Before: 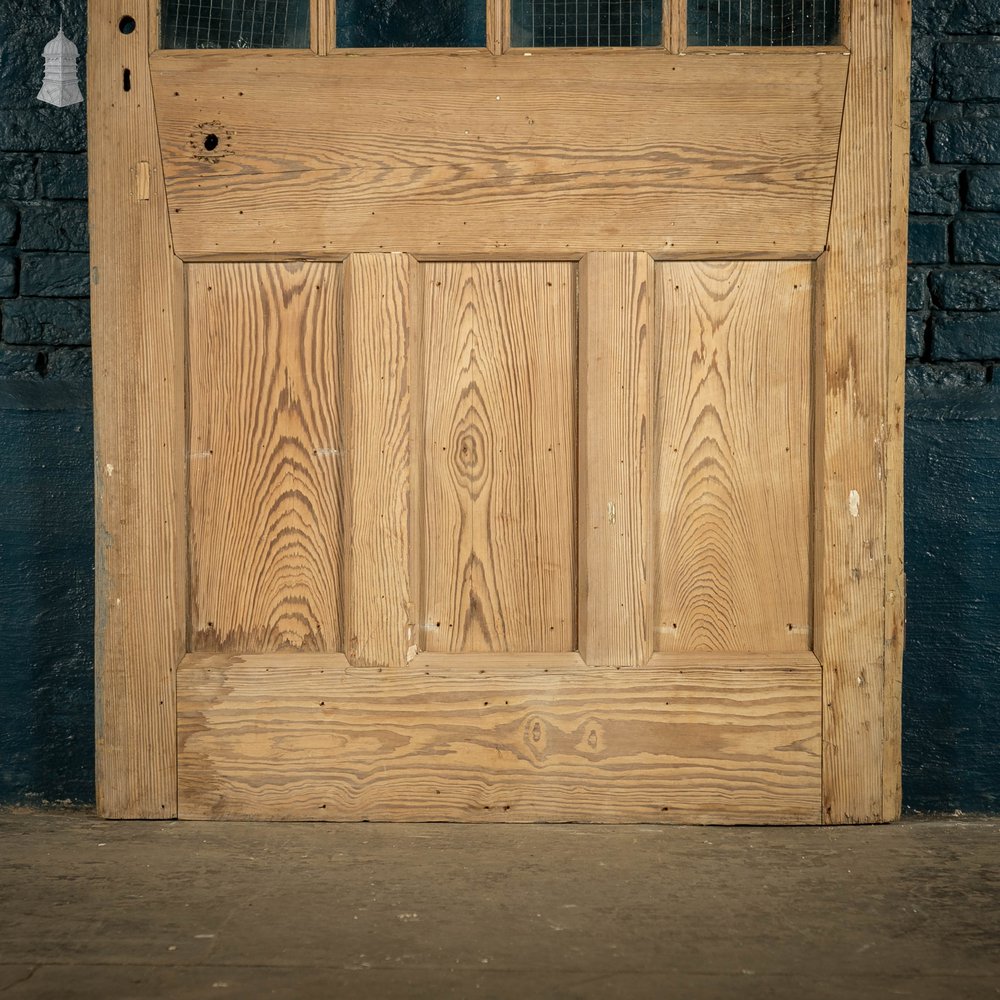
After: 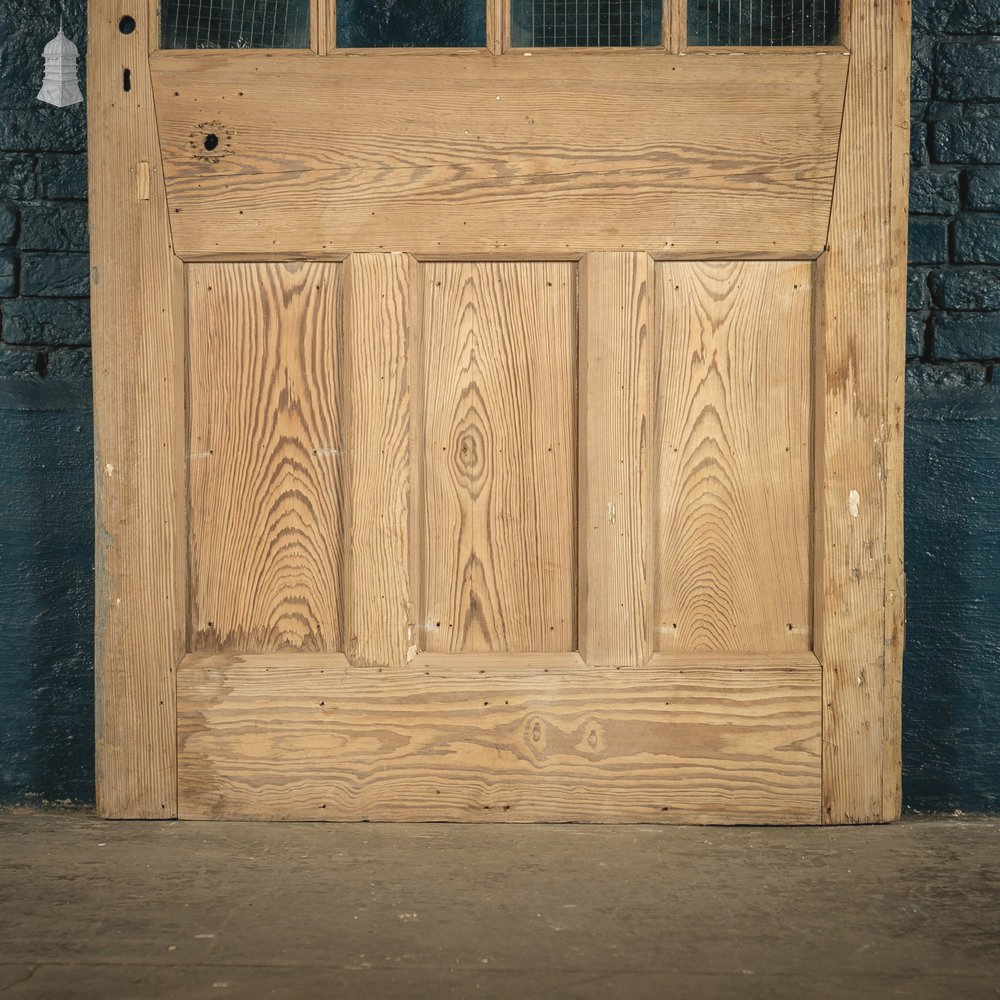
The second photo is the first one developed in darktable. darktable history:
shadows and highlights: radius 46.63, white point adjustment 6.69, compress 79.53%, soften with gaussian
contrast brightness saturation: contrast -0.103, saturation -0.084
